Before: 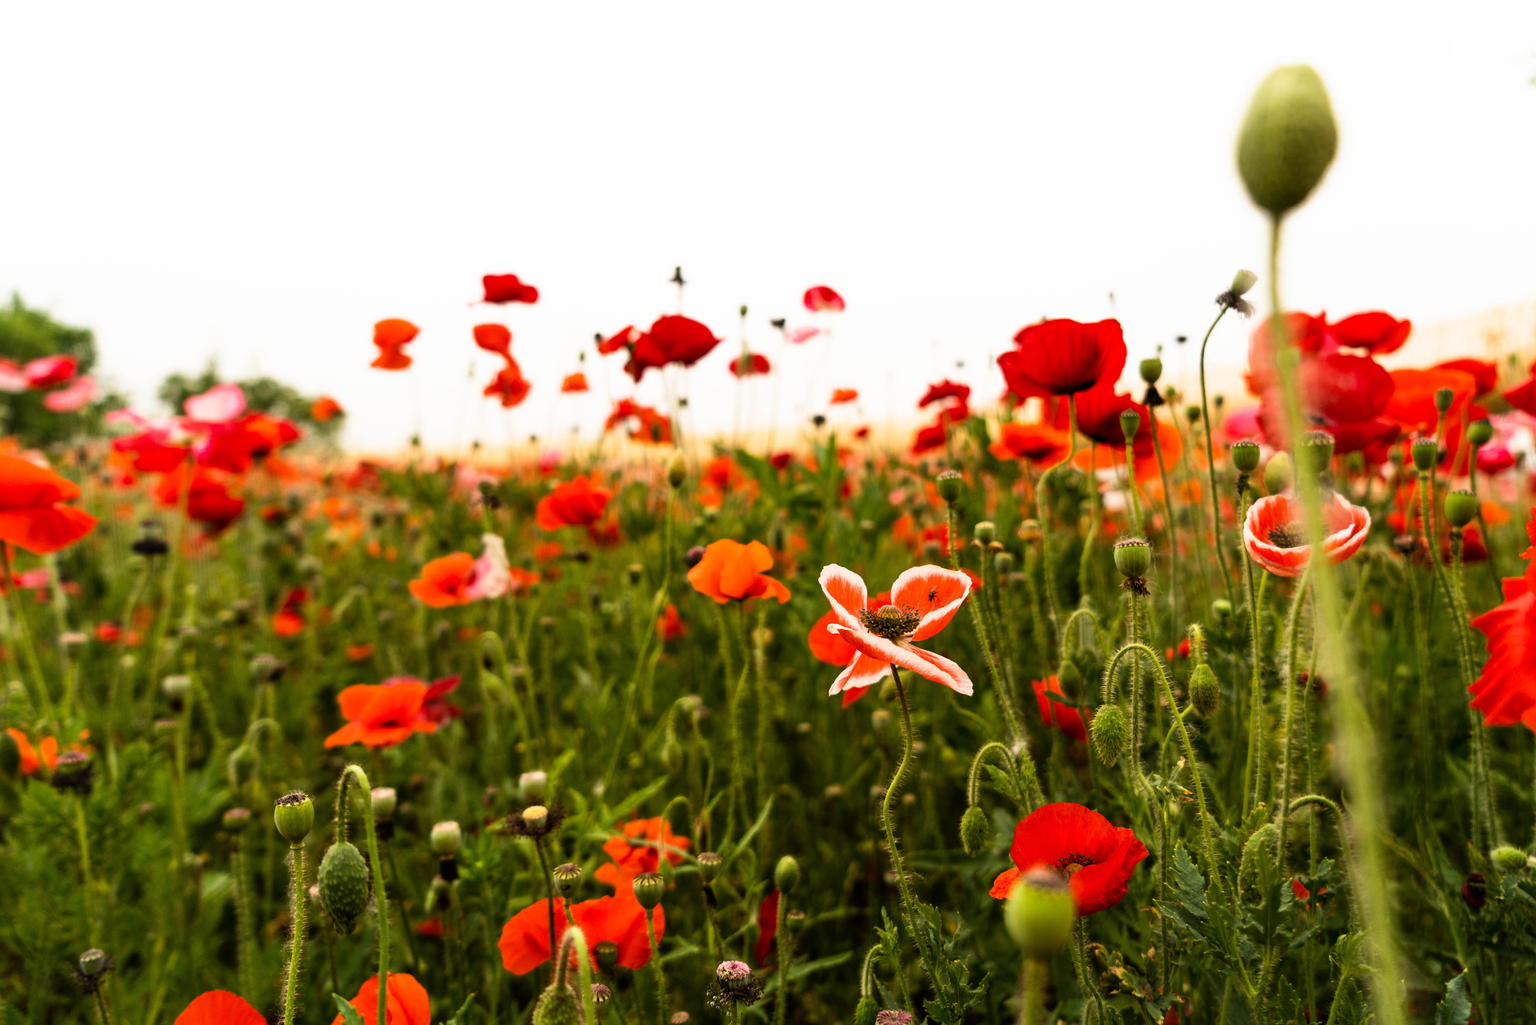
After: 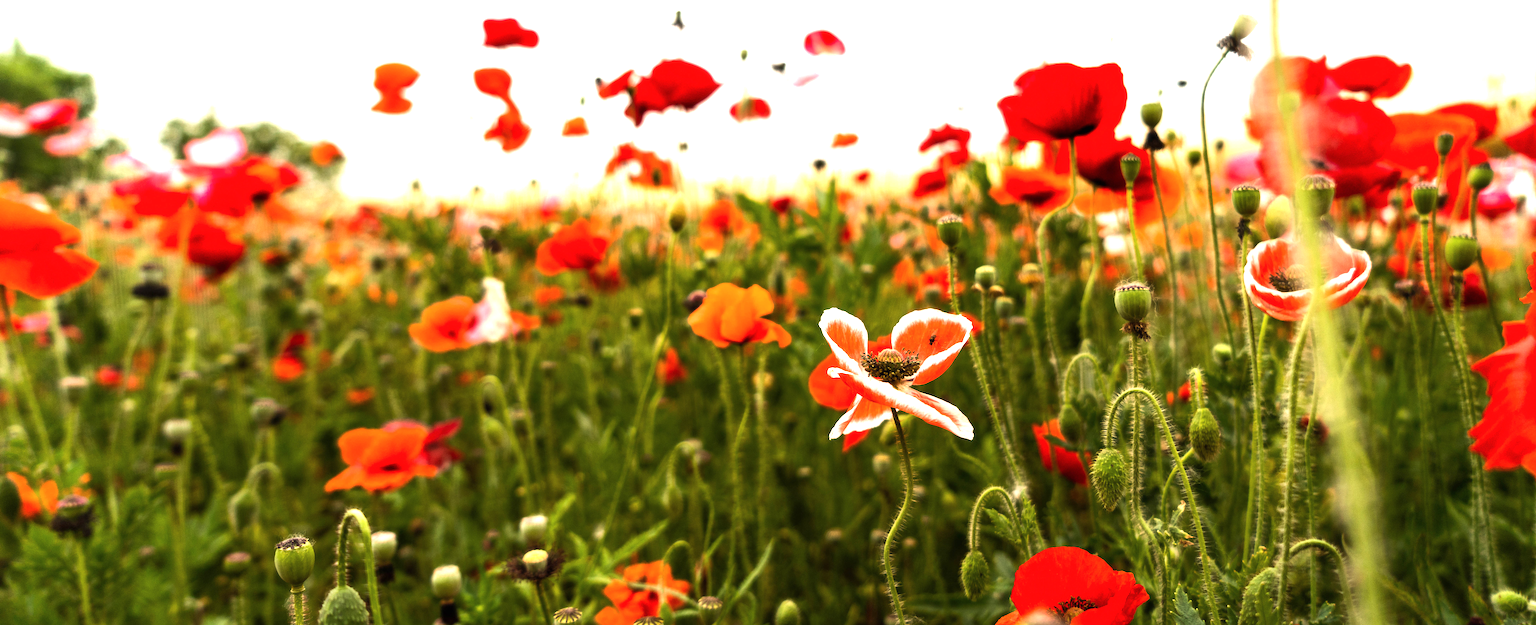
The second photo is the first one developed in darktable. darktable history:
haze removal: strength -0.112, compatibility mode true, adaptive false
tone equalizer: -8 EV 0 EV, -7 EV 0.001 EV, -6 EV -0.004 EV, -5 EV -0.003 EV, -4 EV -0.054 EV, -3 EV -0.207 EV, -2 EV -0.255 EV, -1 EV 0.12 EV, +0 EV 0.298 EV
exposure: black level correction 0, exposure 0.587 EV, compensate highlight preservation false
crop and rotate: top 25.01%, bottom 13.939%
